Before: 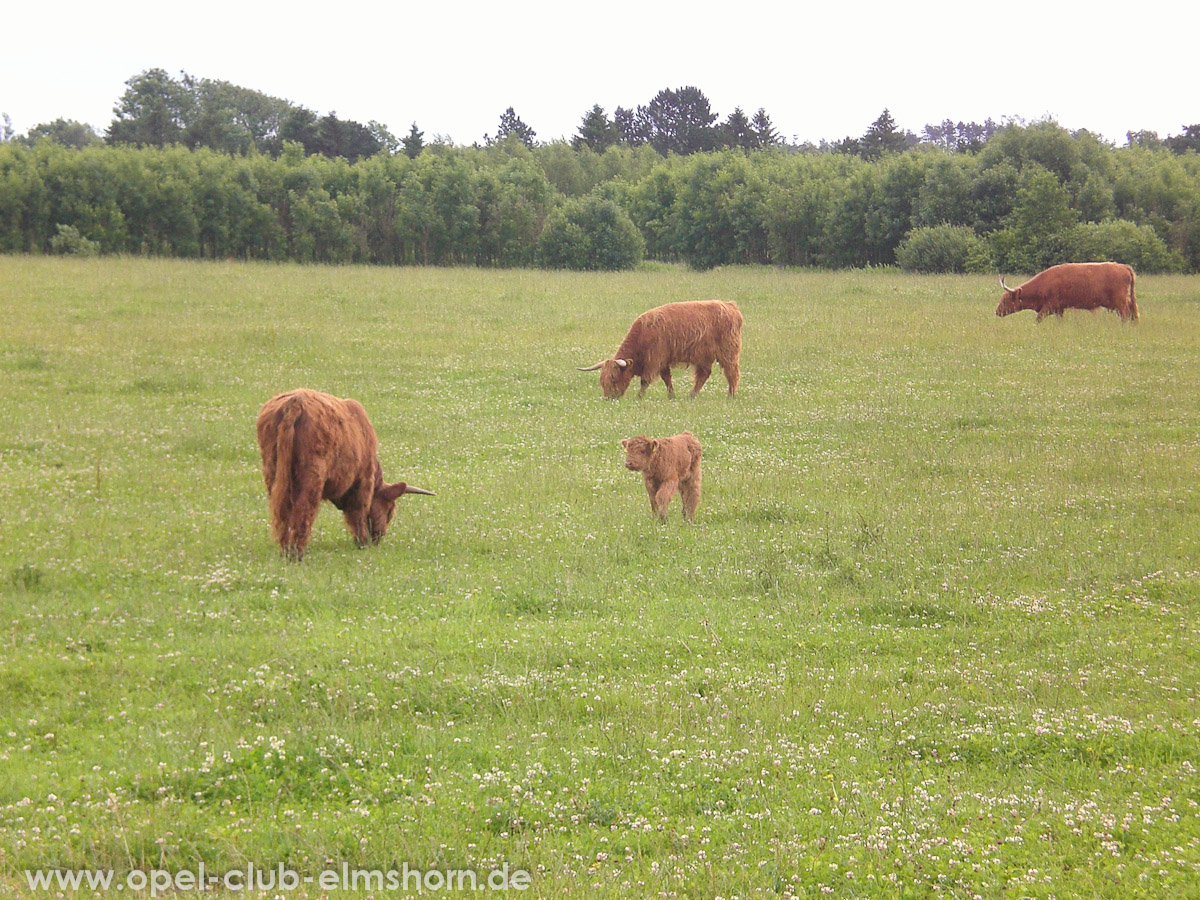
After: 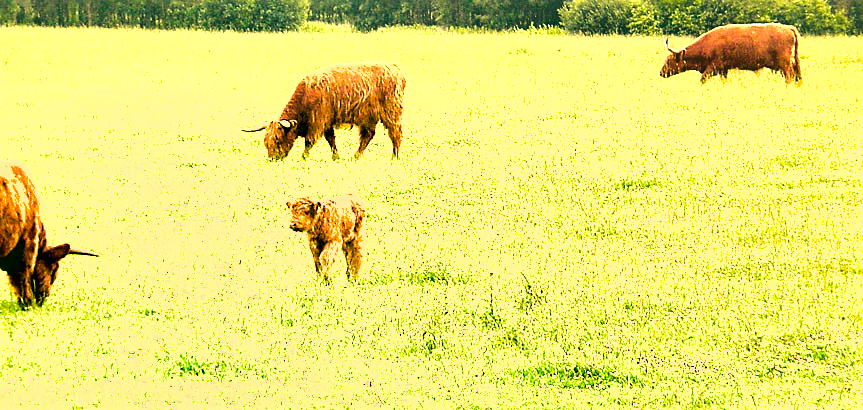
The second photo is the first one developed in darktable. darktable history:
sharpen: on, module defaults
shadows and highlights: highlights color adjustment 56.21%, low approximation 0.01, soften with gaussian
color correction: highlights a* 5.64, highlights b* 32.92, shadows a* -25.33, shadows b* 3.88
contrast brightness saturation: saturation 0.126
crop and rotate: left 28.073%, top 26.648%, bottom 27.73%
exposure: black level correction 0, exposure 1.741 EV, compensate exposure bias true, compensate highlight preservation false
